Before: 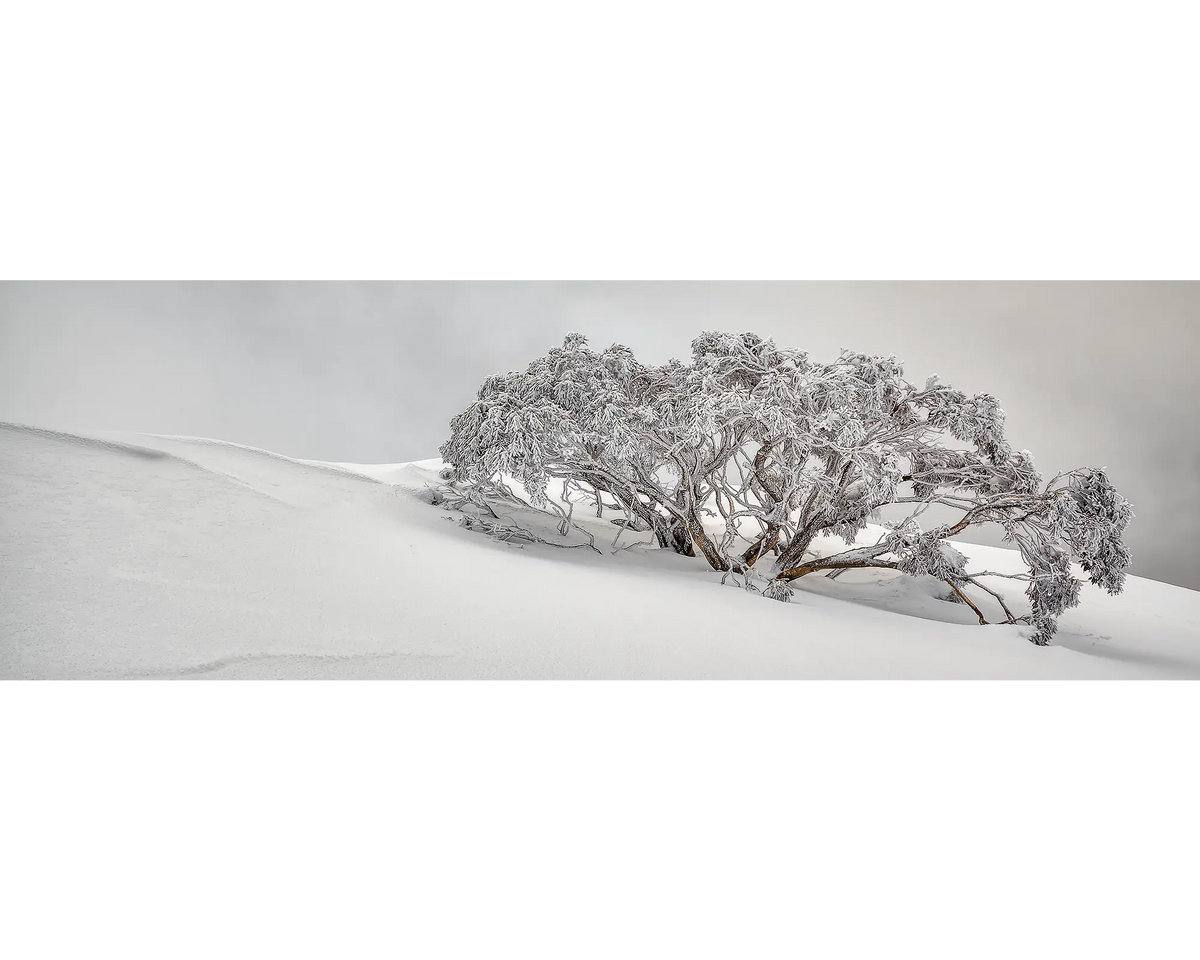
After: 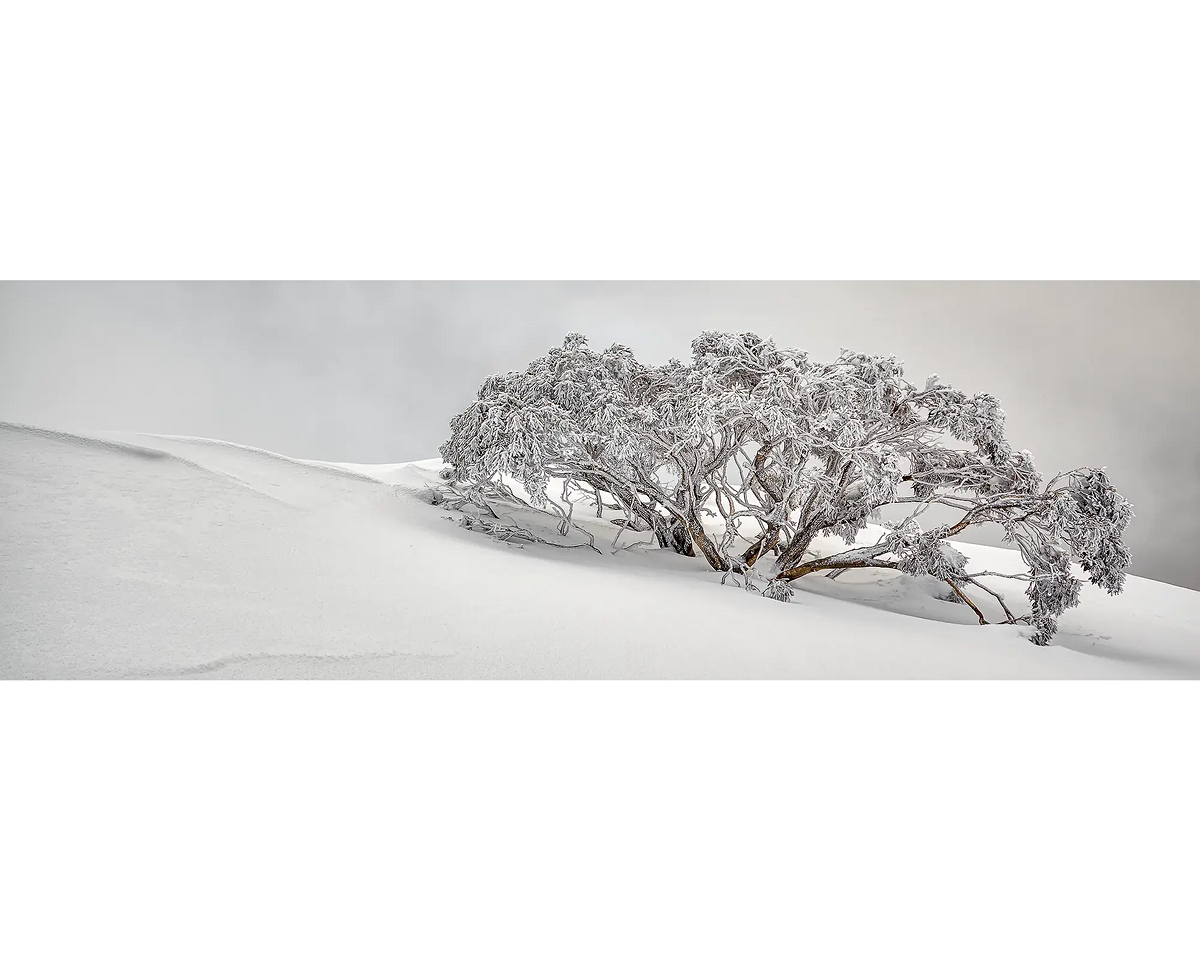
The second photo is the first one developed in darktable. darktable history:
shadows and highlights: shadows -9.55, white point adjustment 1.55, highlights 9.4, highlights color adjustment 0.406%
sharpen: amount 0.211
